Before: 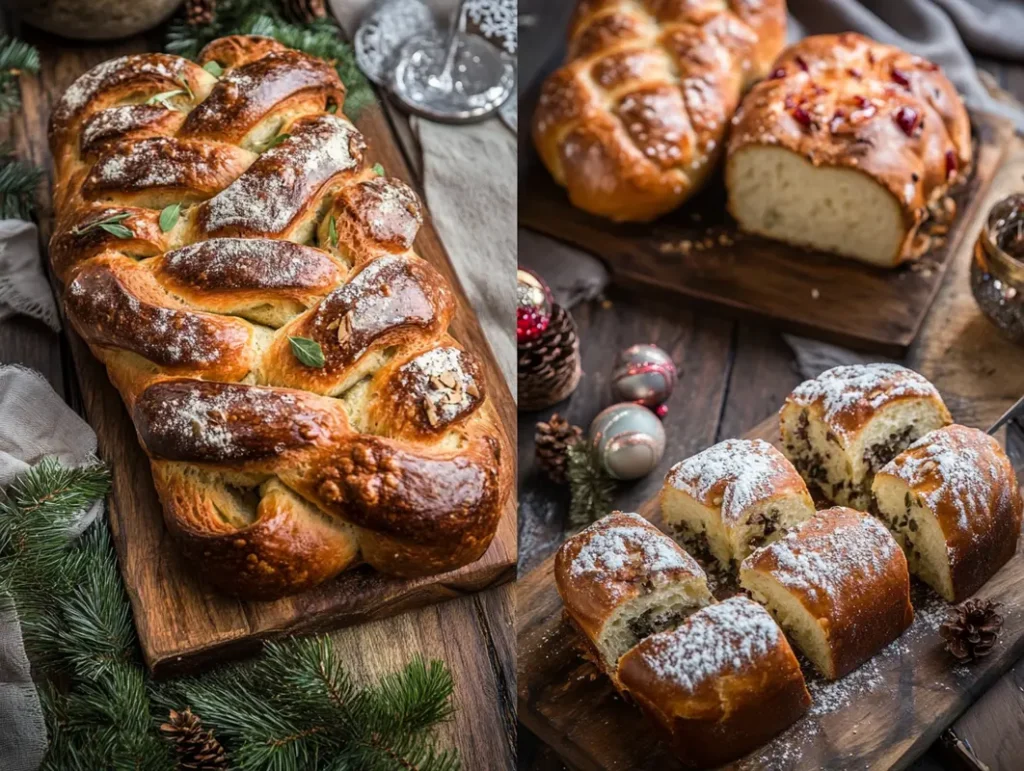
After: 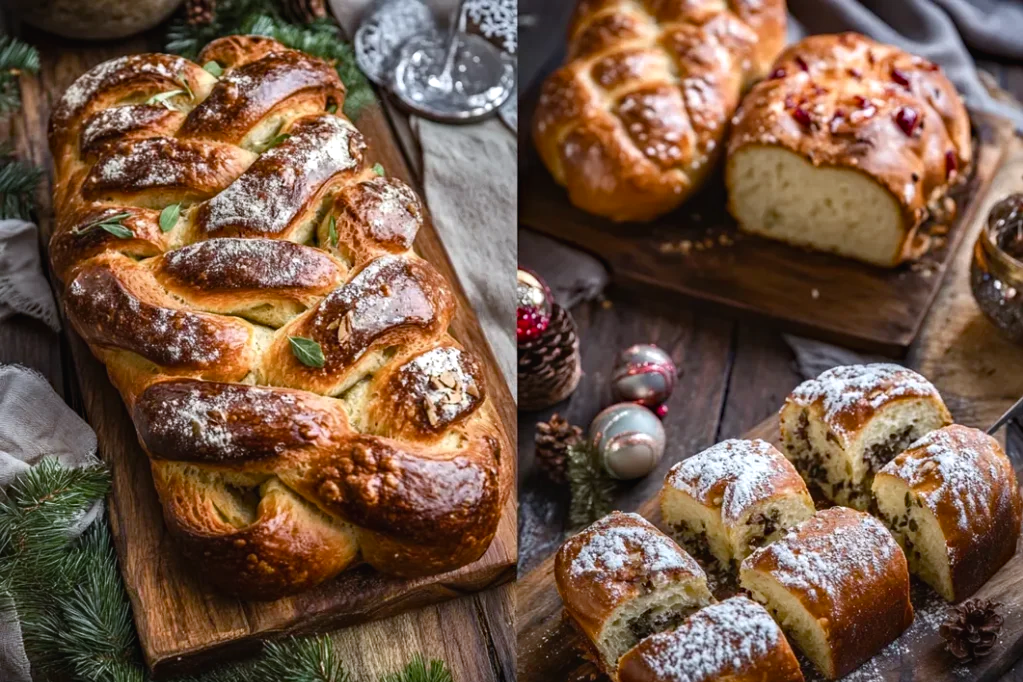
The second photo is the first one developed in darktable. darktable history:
color balance rgb: shadows lift › chroma 1%, shadows lift › hue 28.8°, power › hue 60°, highlights gain › chroma 1%, highlights gain › hue 60°, global offset › luminance 0.25%, perceptual saturation grading › highlights -20%, perceptual saturation grading › shadows 20%, perceptual brilliance grading › highlights 5%, perceptual brilliance grading › shadows -10%, global vibrance 19.67%
haze removal: adaptive false
white balance: red 0.967, blue 1.049
crop and rotate: top 0%, bottom 11.49%
